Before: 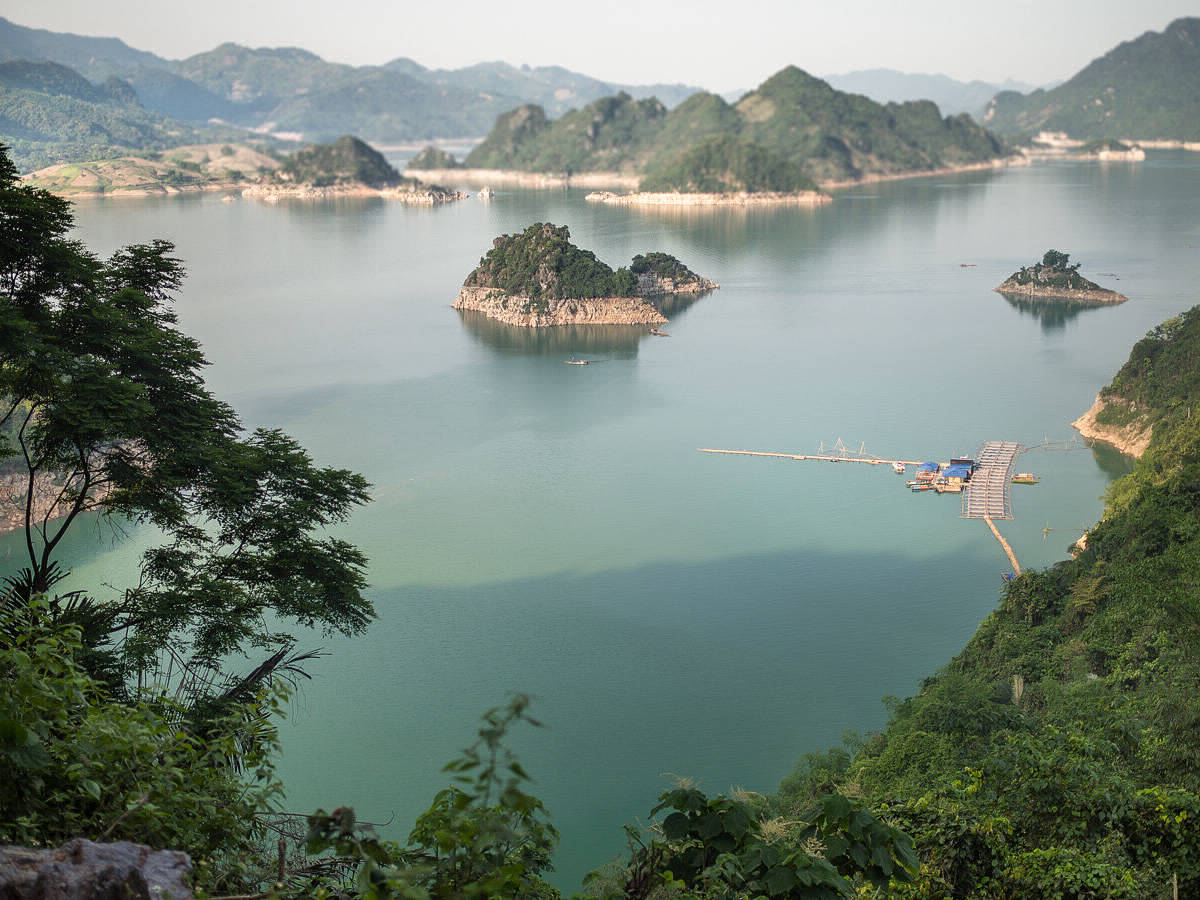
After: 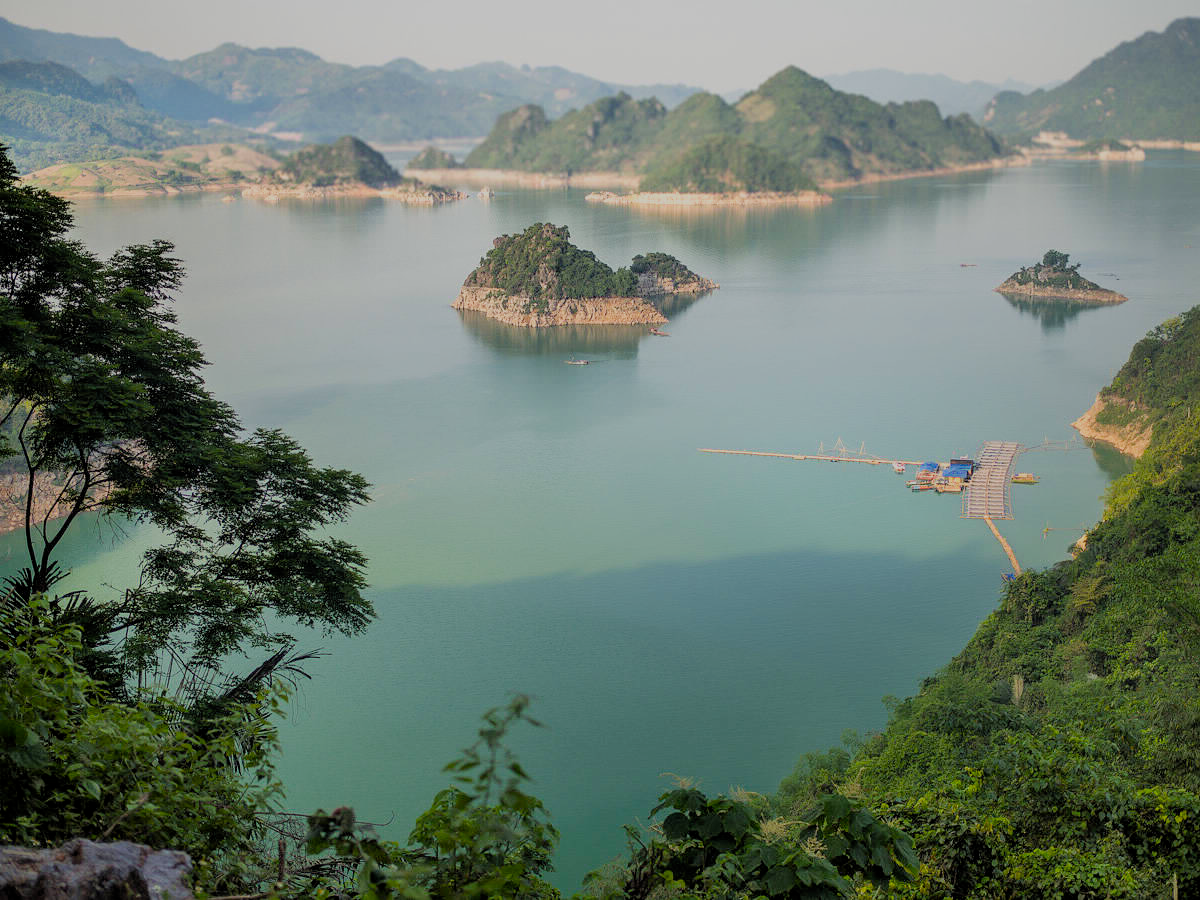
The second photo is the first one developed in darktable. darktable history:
exposure: compensate highlight preservation false
filmic rgb: black relative exposure -8.79 EV, white relative exposure 4.98 EV, threshold 6 EV, target black luminance 0%, hardness 3.77, latitude 66.34%, contrast 0.822, highlights saturation mix 10%, shadows ↔ highlights balance 20%, add noise in highlights 0.1, color science v4 (2020), iterations of high-quality reconstruction 0, type of noise poissonian, enable highlight reconstruction true
